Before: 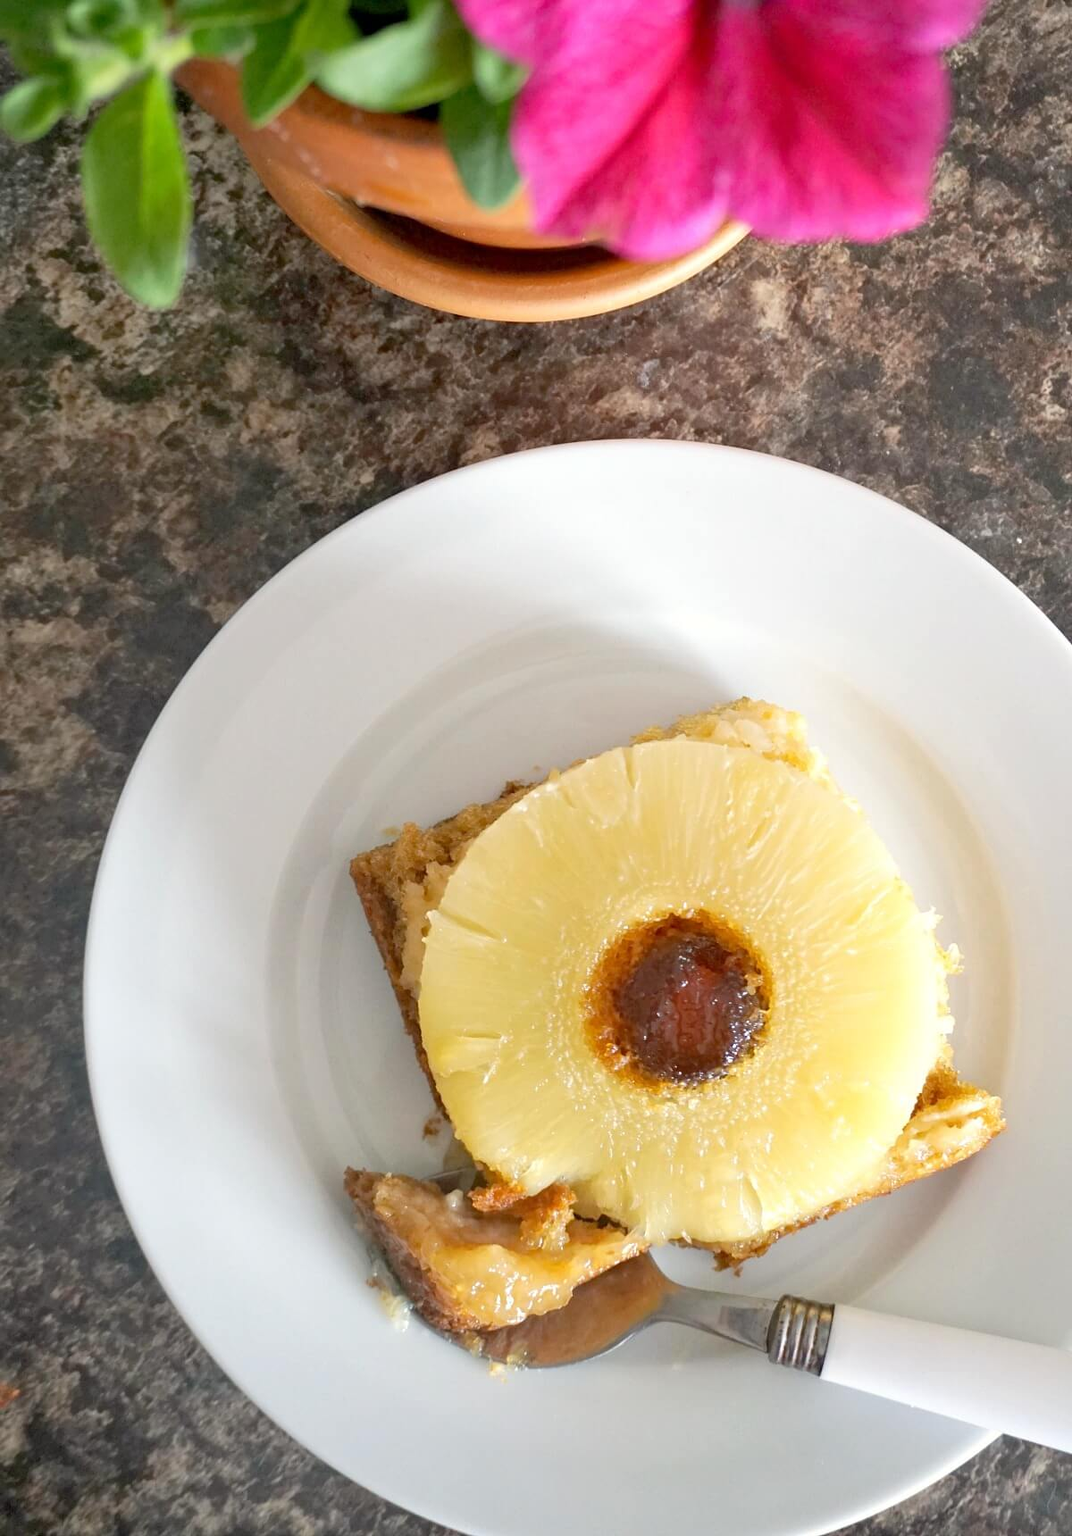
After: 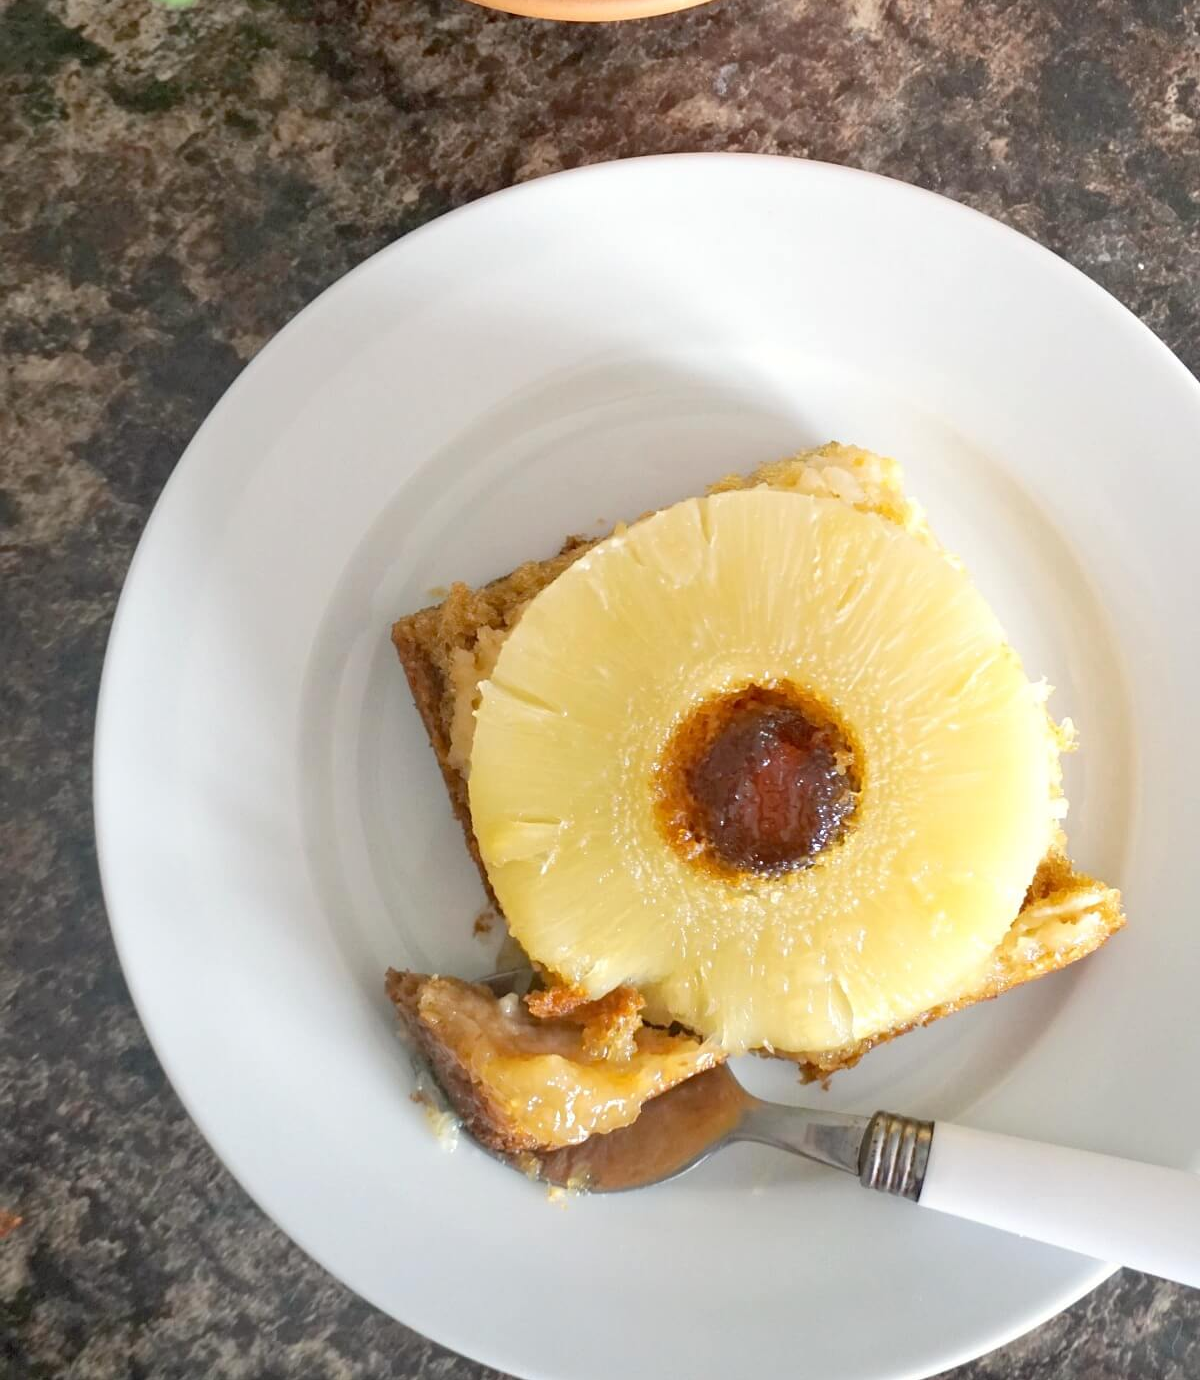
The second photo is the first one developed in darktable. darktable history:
crop and rotate: top 19.739%
